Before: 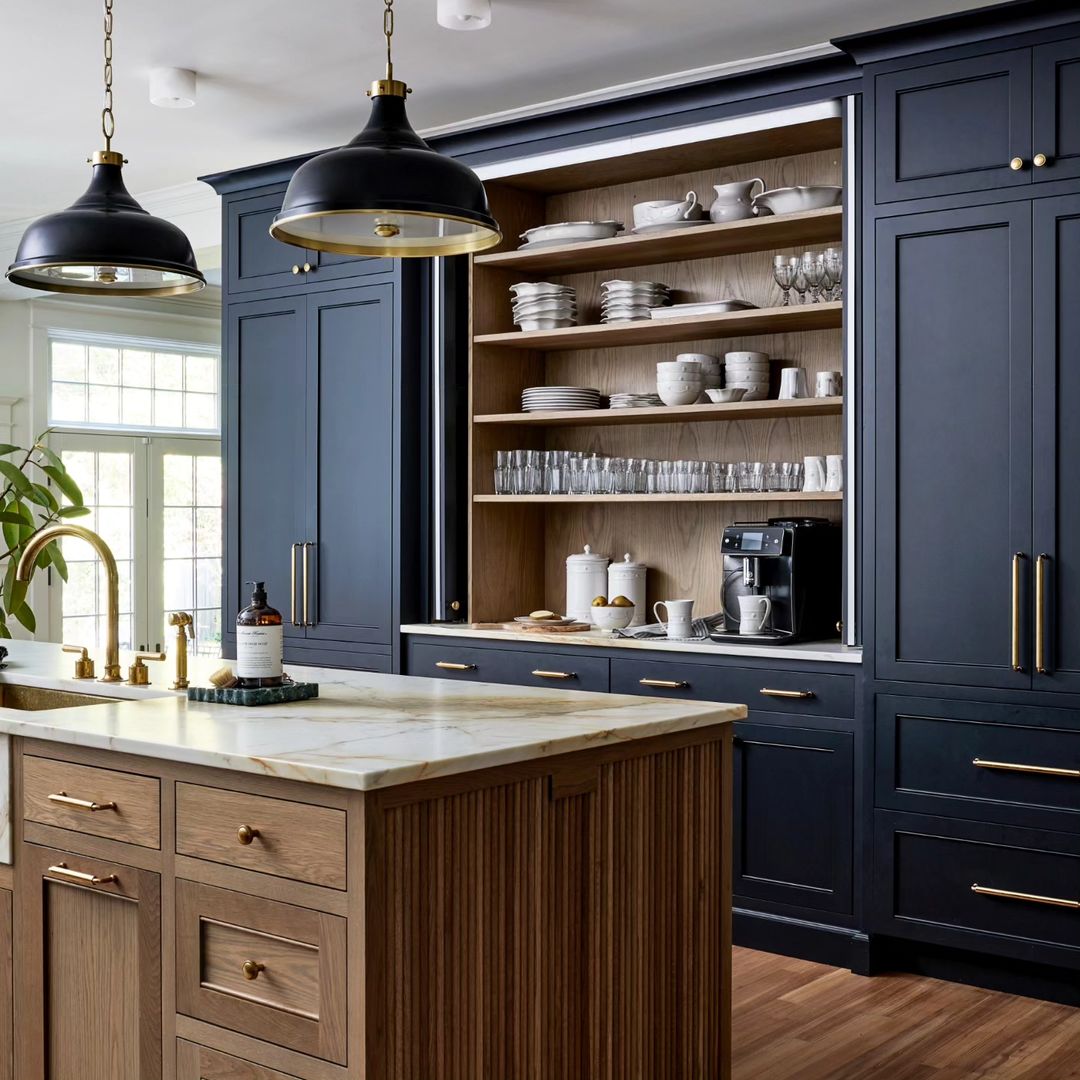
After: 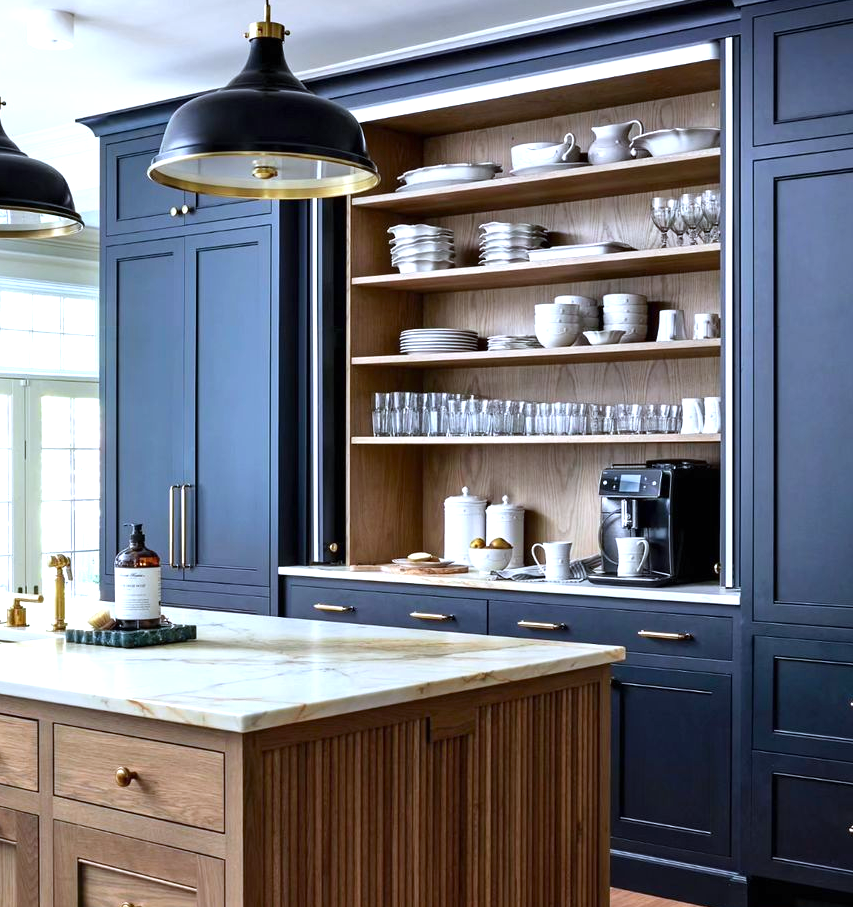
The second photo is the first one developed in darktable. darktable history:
crop: left 11.357%, top 5.392%, right 9.586%, bottom 10.608%
exposure: black level correction 0, exposure 0.699 EV, compensate exposure bias true, compensate highlight preservation false
color calibration: x 0.37, y 0.382, temperature 4313.66 K
contrast brightness saturation: saturation 0.095
